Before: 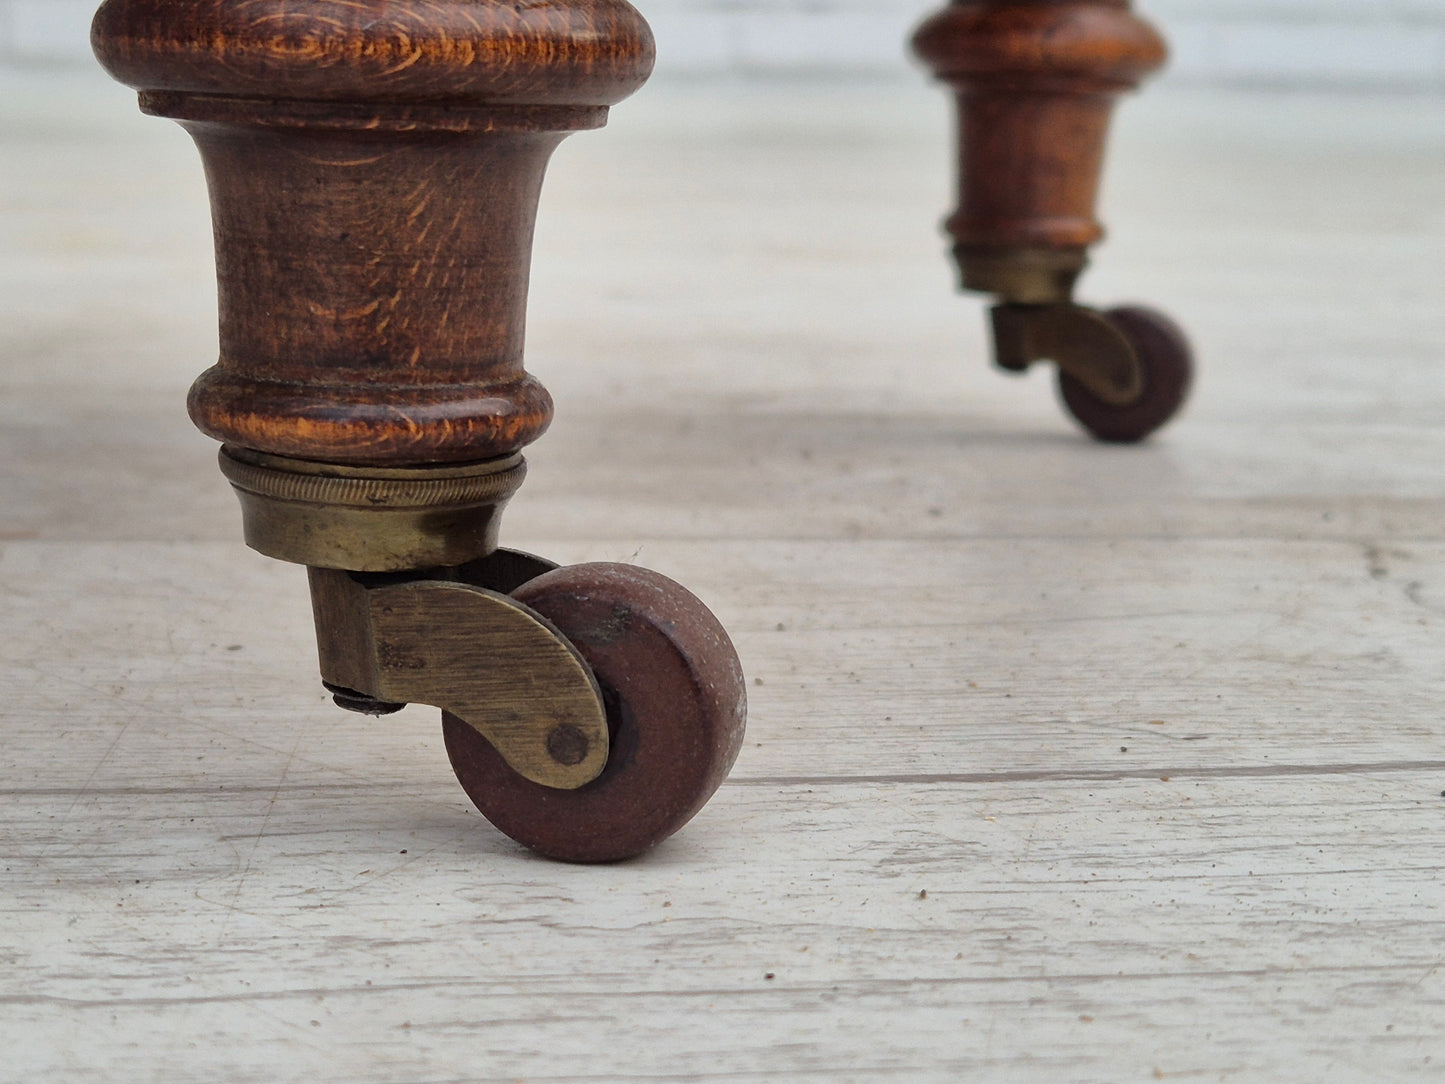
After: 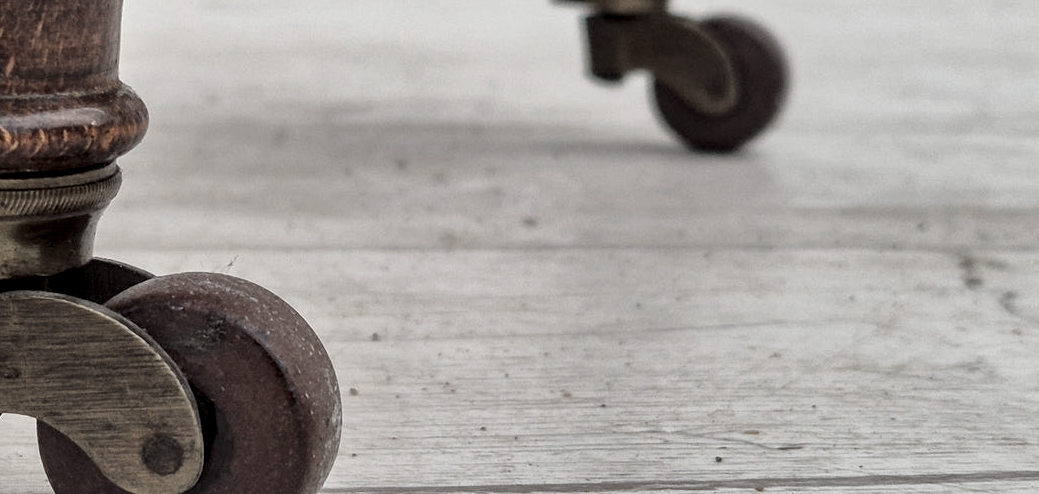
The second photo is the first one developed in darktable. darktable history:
crop and rotate: left 28.04%, top 26.783%, bottom 27.6%
color zones: curves: ch1 [(0, 0.292) (0.001, 0.292) (0.2, 0.264) (0.4, 0.248) (0.6, 0.248) (0.8, 0.264) (0.999, 0.292) (1, 0.292)]
local contrast: highlights 58%, detail 147%
